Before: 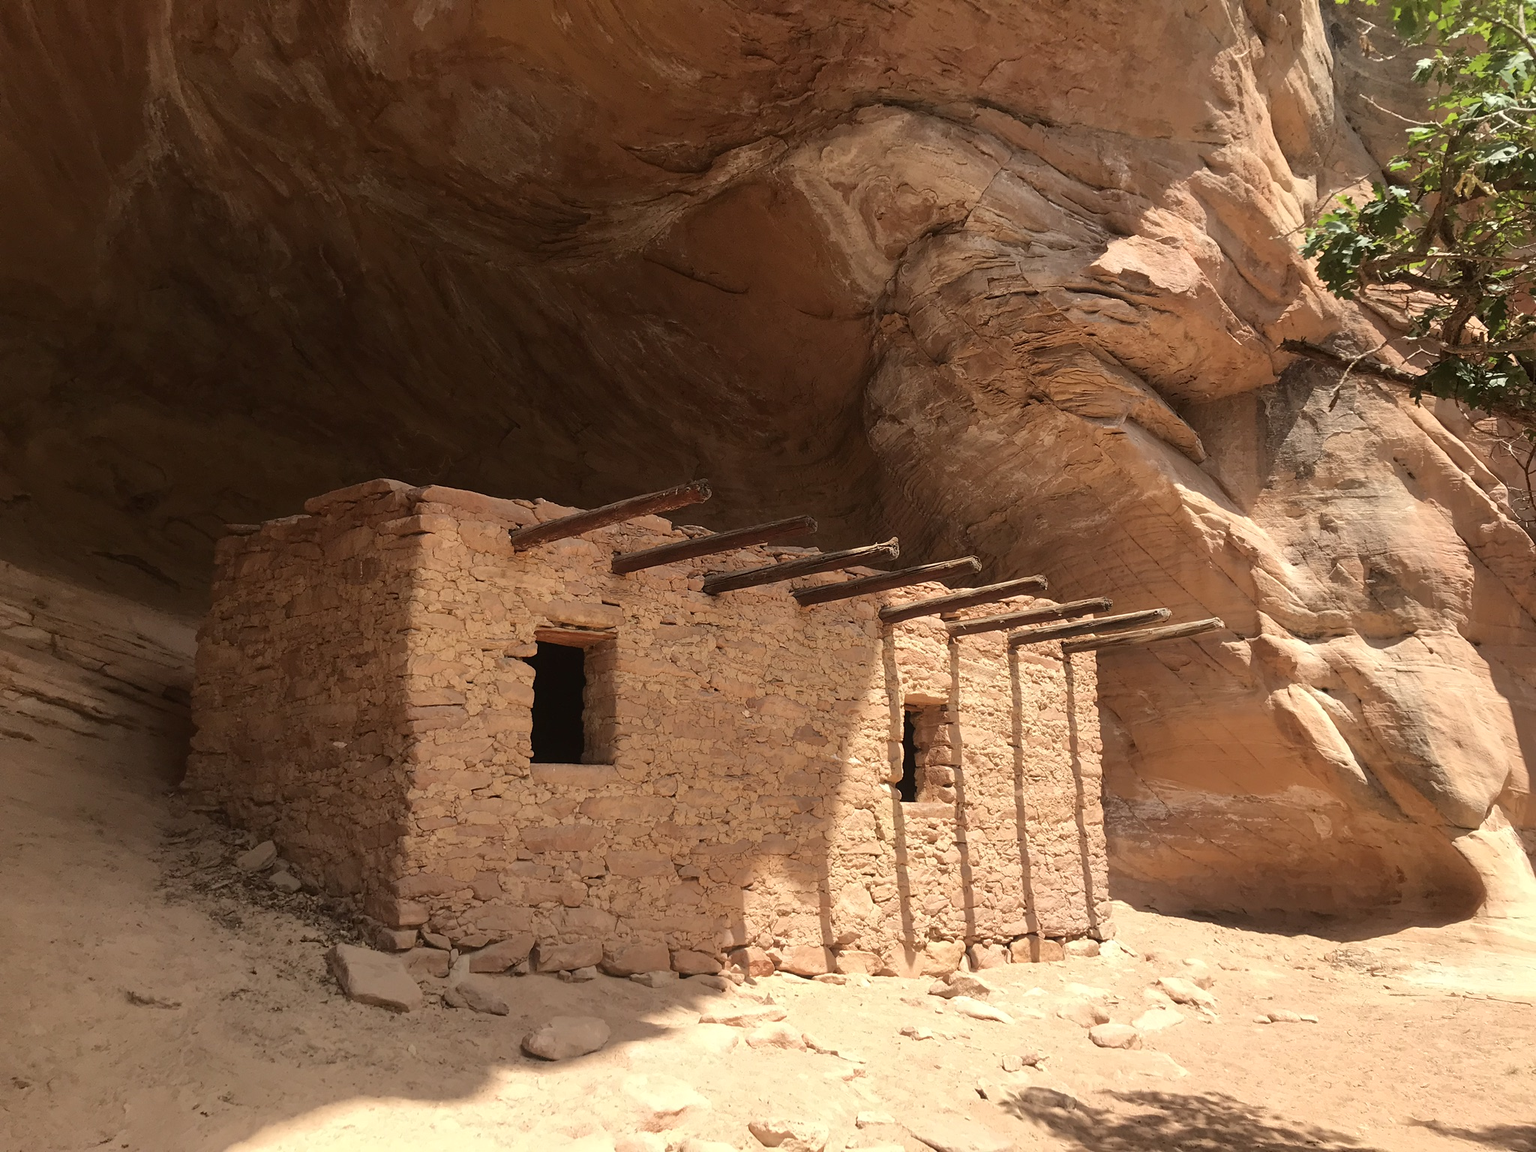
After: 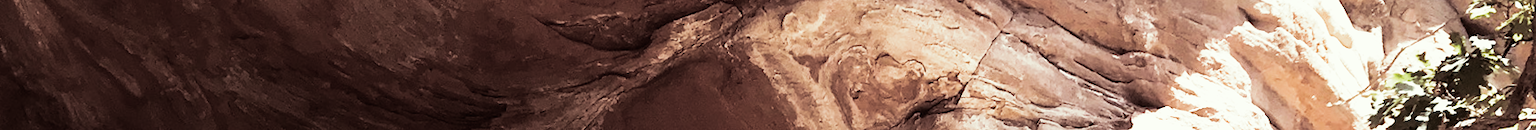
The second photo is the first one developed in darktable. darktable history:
split-toning: shadows › saturation 0.24, highlights › hue 54°, highlights › saturation 0.24
filmic rgb: middle gray luminance 9.23%, black relative exposure -10.55 EV, white relative exposure 3.45 EV, threshold 6 EV, target black luminance 0%, hardness 5.98, latitude 59.69%, contrast 1.087, highlights saturation mix 5%, shadows ↔ highlights balance 29.23%, add noise in highlights 0, preserve chrominance no, color science v3 (2019), use custom middle-gray values true, iterations of high-quality reconstruction 0, contrast in highlights soft, enable highlight reconstruction true
rotate and perspective: rotation -2°, crop left 0.022, crop right 0.978, crop top 0.049, crop bottom 0.951
crop and rotate: left 9.644%, top 9.491%, right 6.021%, bottom 80.509%
white balance: red 1.042, blue 1.17
tone equalizer: -8 EV -1.08 EV, -7 EV -1.01 EV, -6 EV -0.867 EV, -5 EV -0.578 EV, -3 EV 0.578 EV, -2 EV 0.867 EV, -1 EV 1.01 EV, +0 EV 1.08 EV, edges refinement/feathering 500, mask exposure compensation -1.57 EV, preserve details no
color correction: highlights a* -4.28, highlights b* 6.53
